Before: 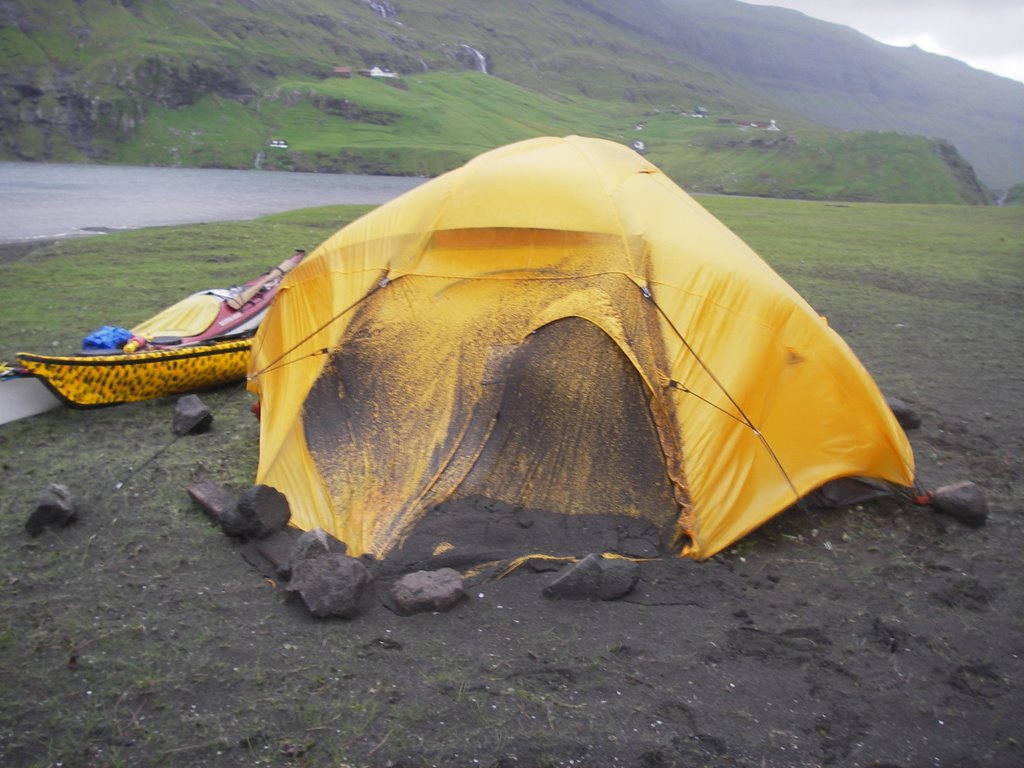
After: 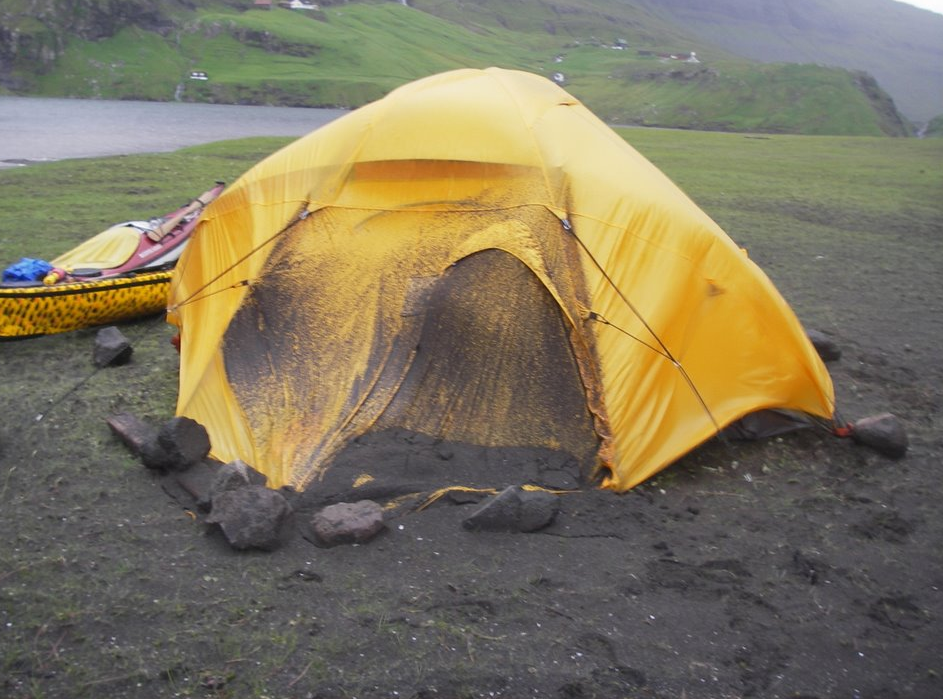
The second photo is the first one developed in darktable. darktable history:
exposure: compensate highlight preservation false
crop and rotate: left 7.883%, top 8.889%
